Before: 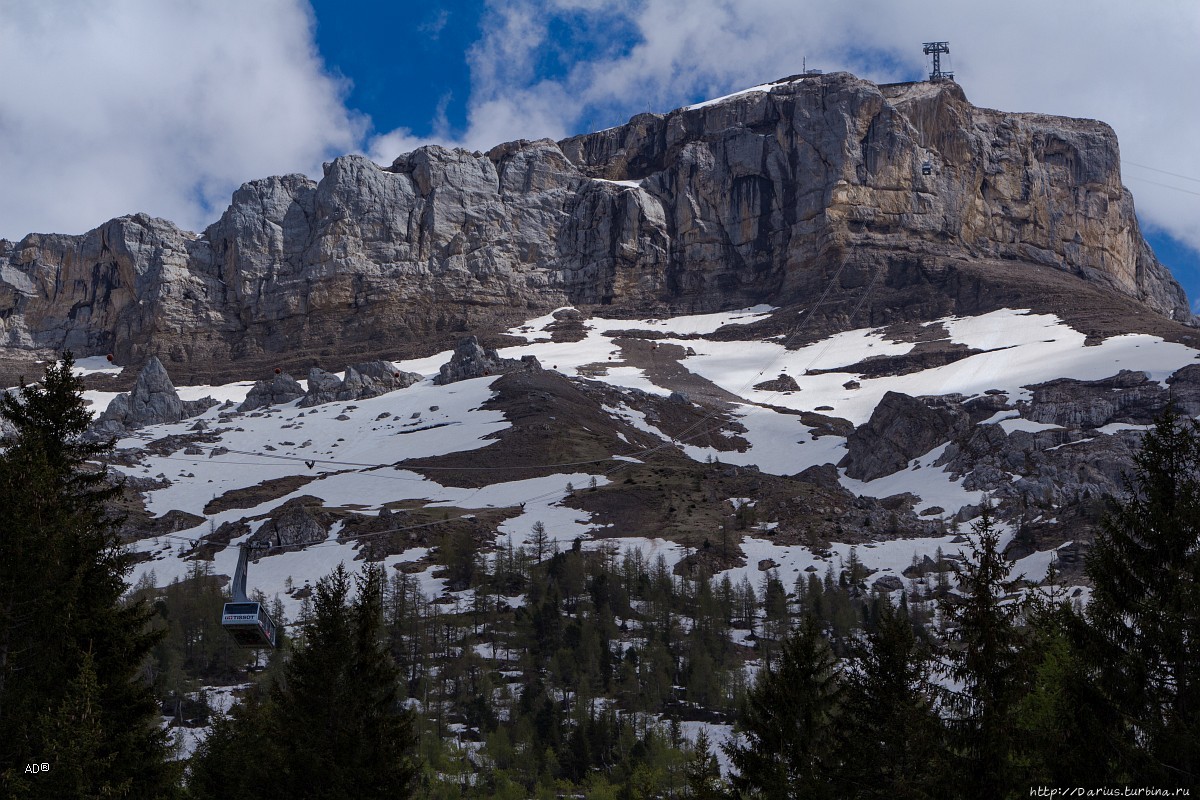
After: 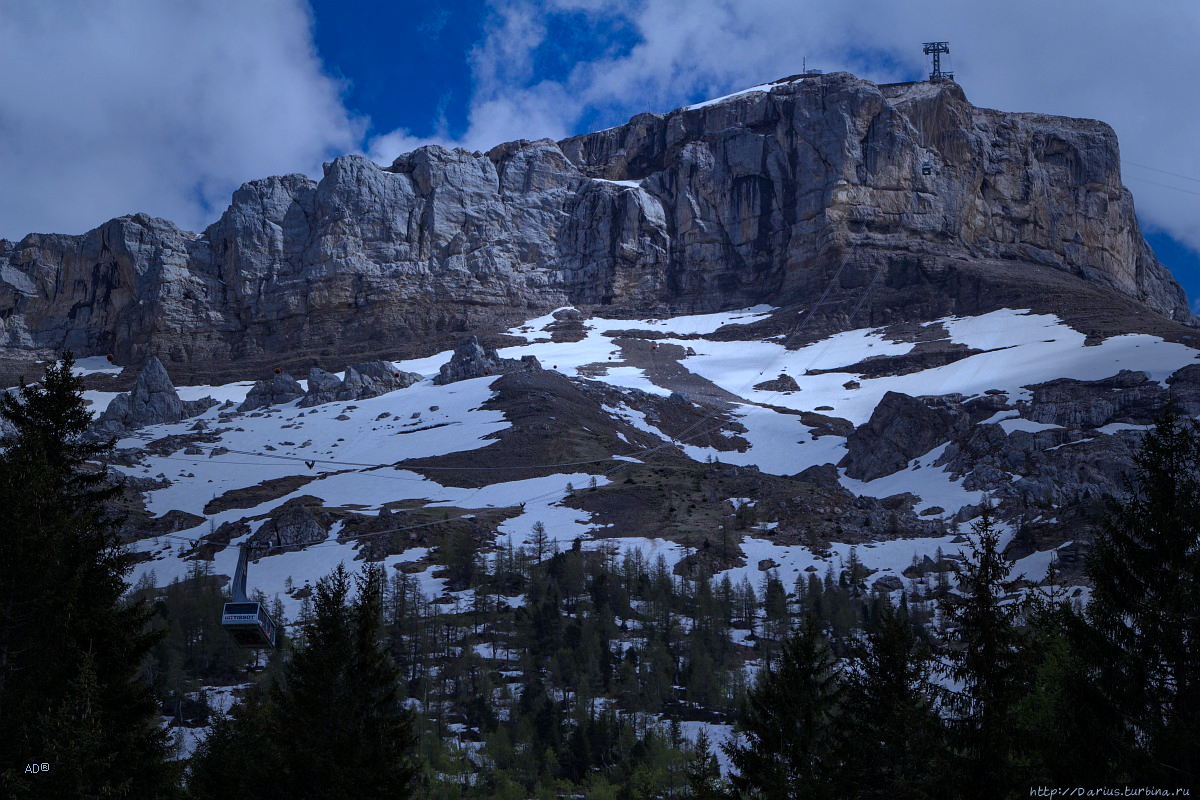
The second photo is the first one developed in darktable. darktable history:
vignetting: fall-off start 16.68%, fall-off radius 98.72%, saturation -0.002, width/height ratio 0.714, unbound false
color calibration: illuminant custom, x 0.391, y 0.392, temperature 3868.1 K
